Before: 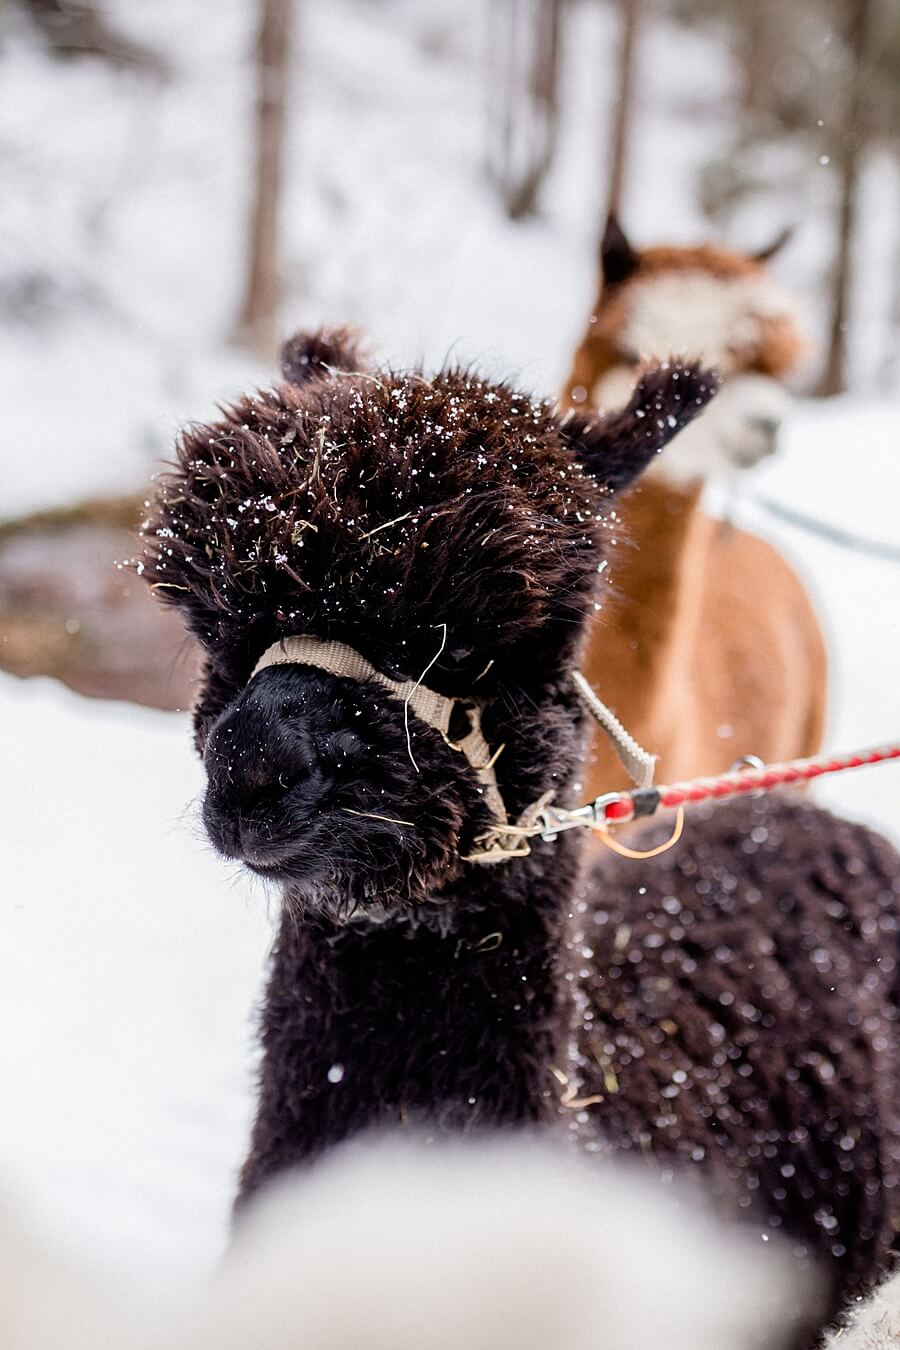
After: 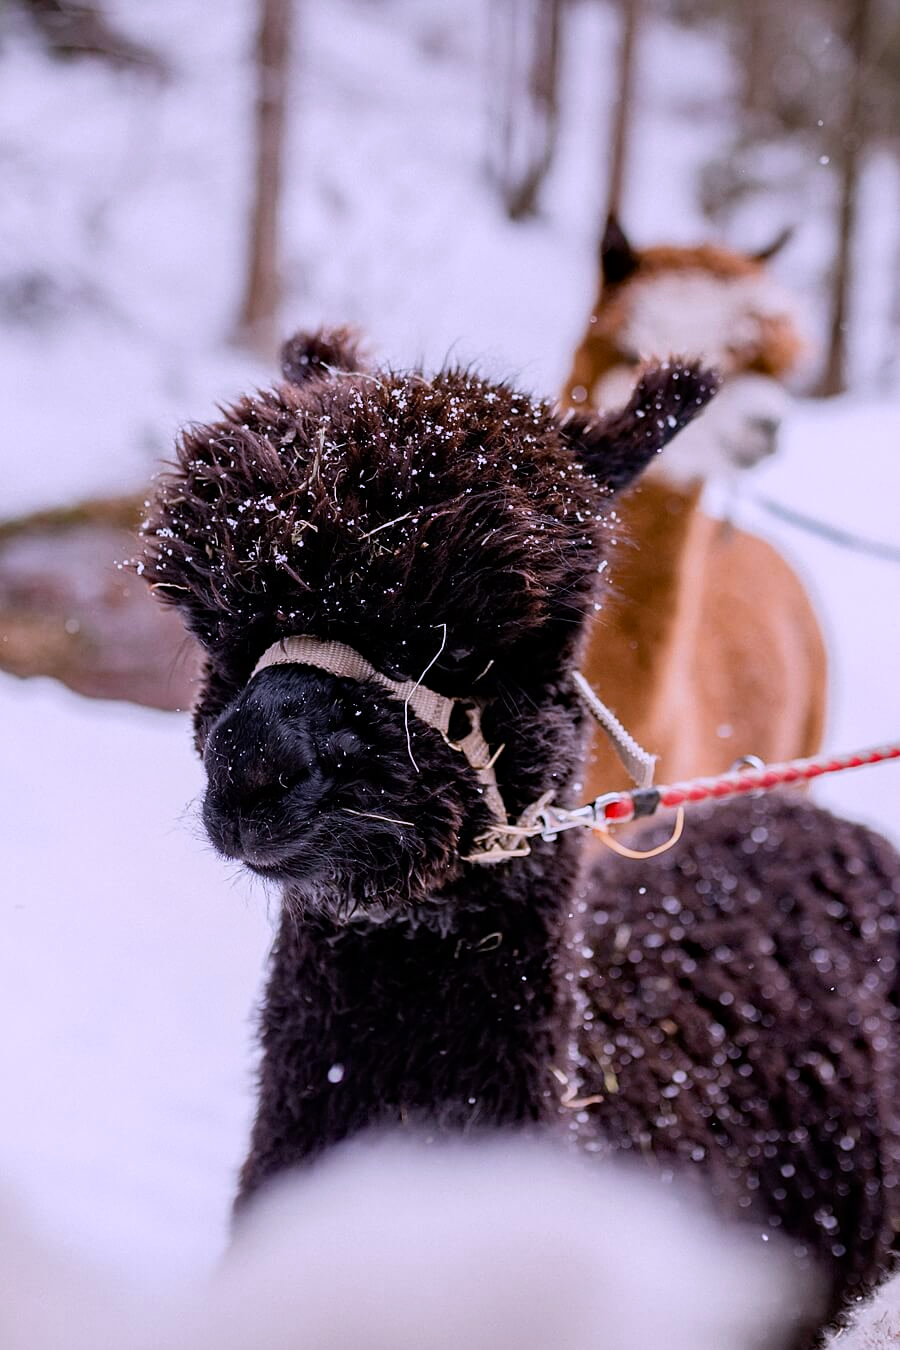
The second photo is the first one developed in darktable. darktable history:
exposure: exposure -0.36 EV, compensate highlight preservation false
haze removal: compatibility mode true, adaptive false
white balance: red 1.042, blue 1.17
